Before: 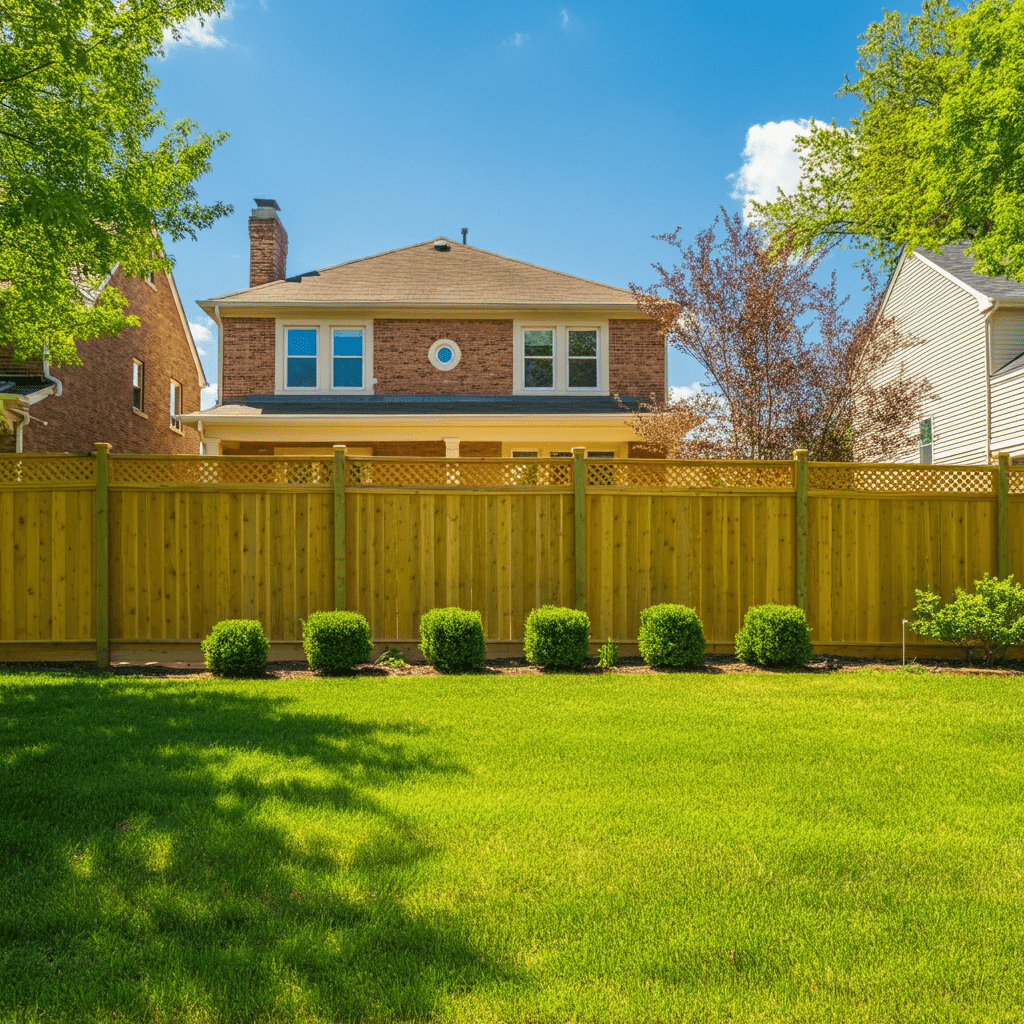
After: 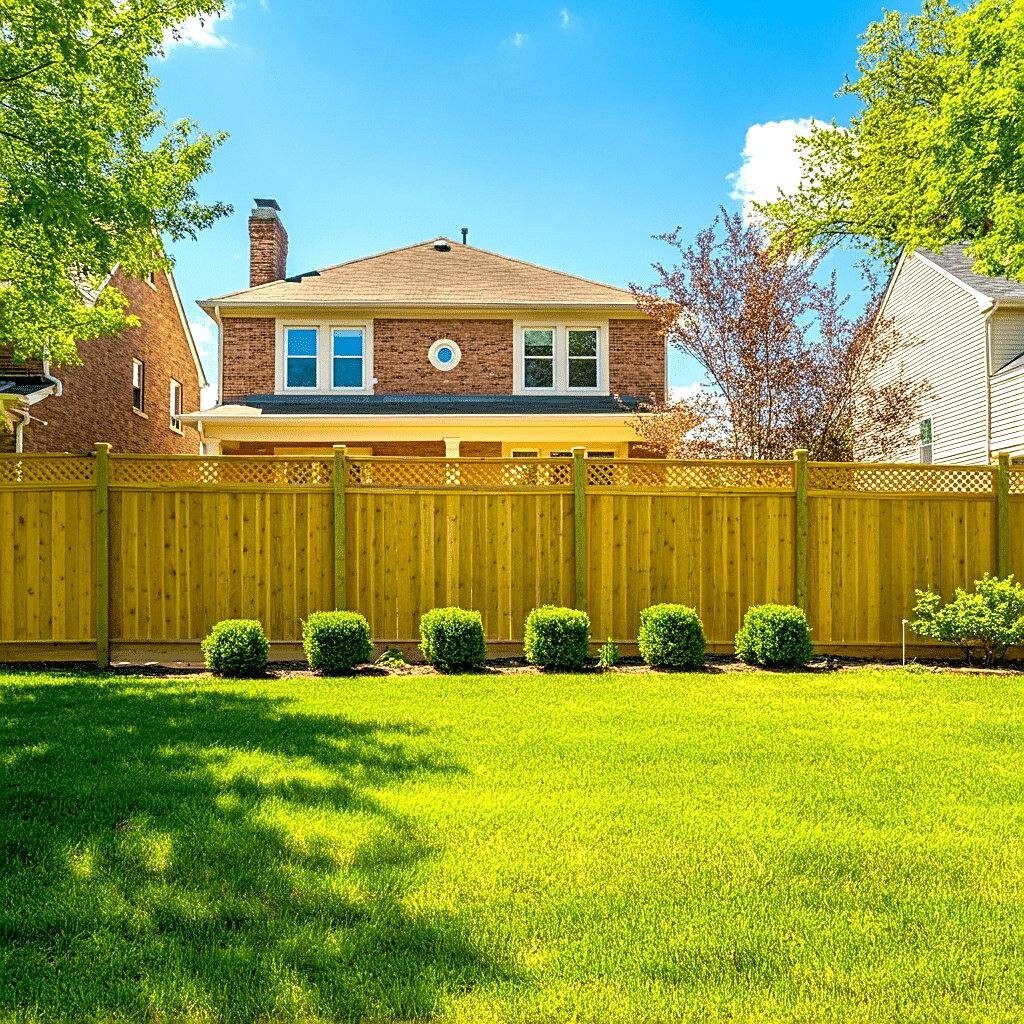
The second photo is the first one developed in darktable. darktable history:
sharpen: on, module defaults
exposure: black level correction 0.012, exposure 0.699 EV, compensate highlight preservation false
shadows and highlights: shadows 36.5, highlights -26.75, soften with gaussian
